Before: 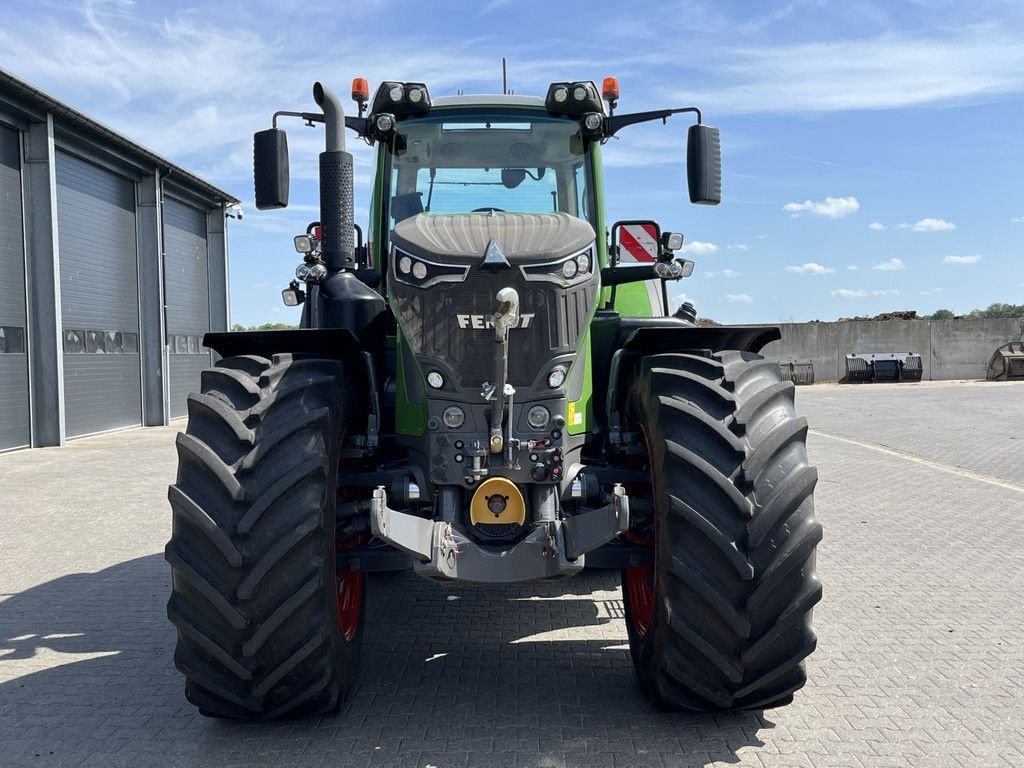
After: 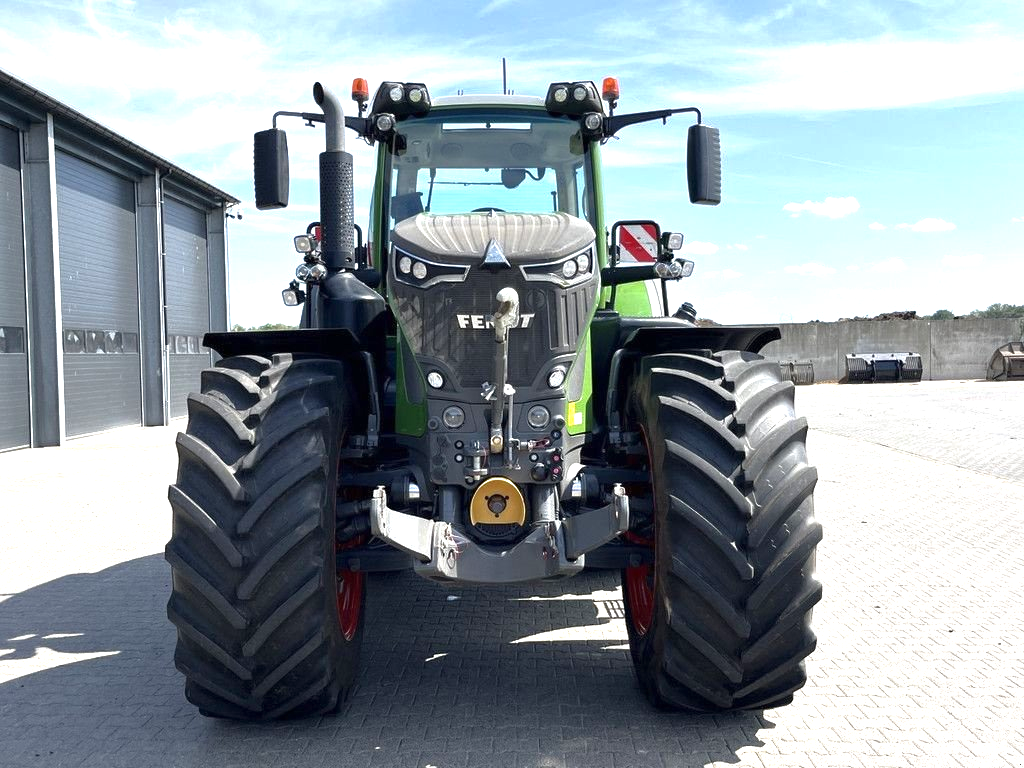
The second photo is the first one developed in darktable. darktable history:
tone equalizer: -8 EV -0.001 EV, -7 EV 0.001 EV, -6 EV -0.002 EV, -5 EV -0.012 EV, -4 EV -0.059 EV, -3 EV -0.226 EV, -2 EV -0.244 EV, -1 EV 0.12 EV, +0 EV 0.321 EV, edges refinement/feathering 500, mask exposure compensation -1.57 EV, preserve details no
exposure: exposure 0.773 EV, compensate highlight preservation false
